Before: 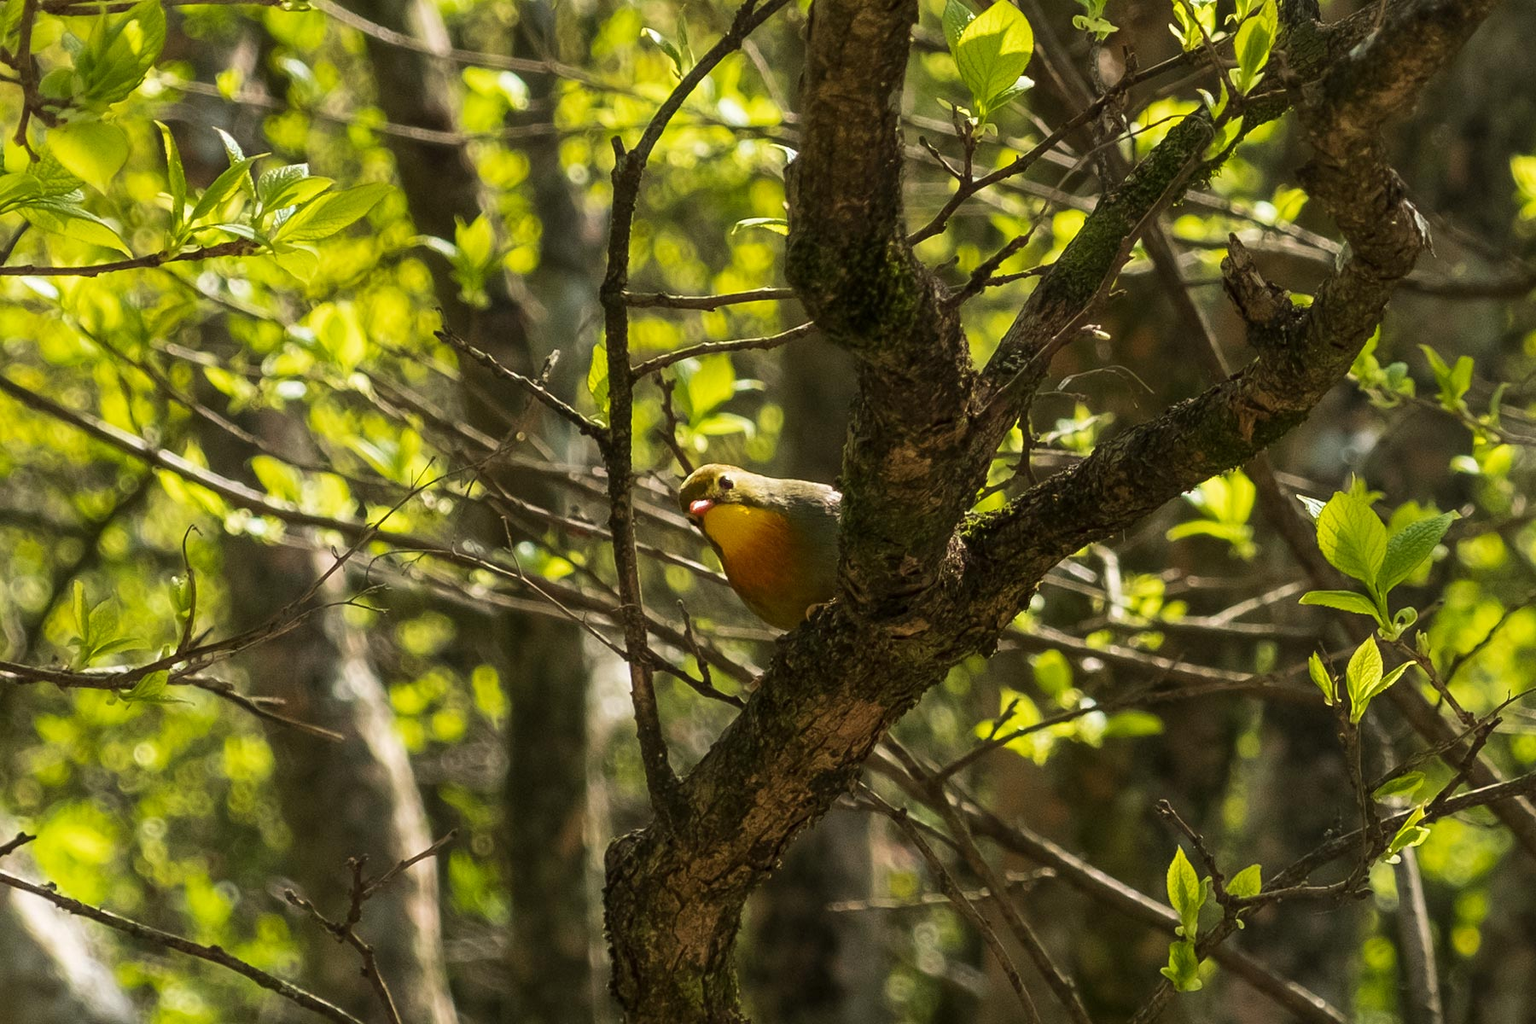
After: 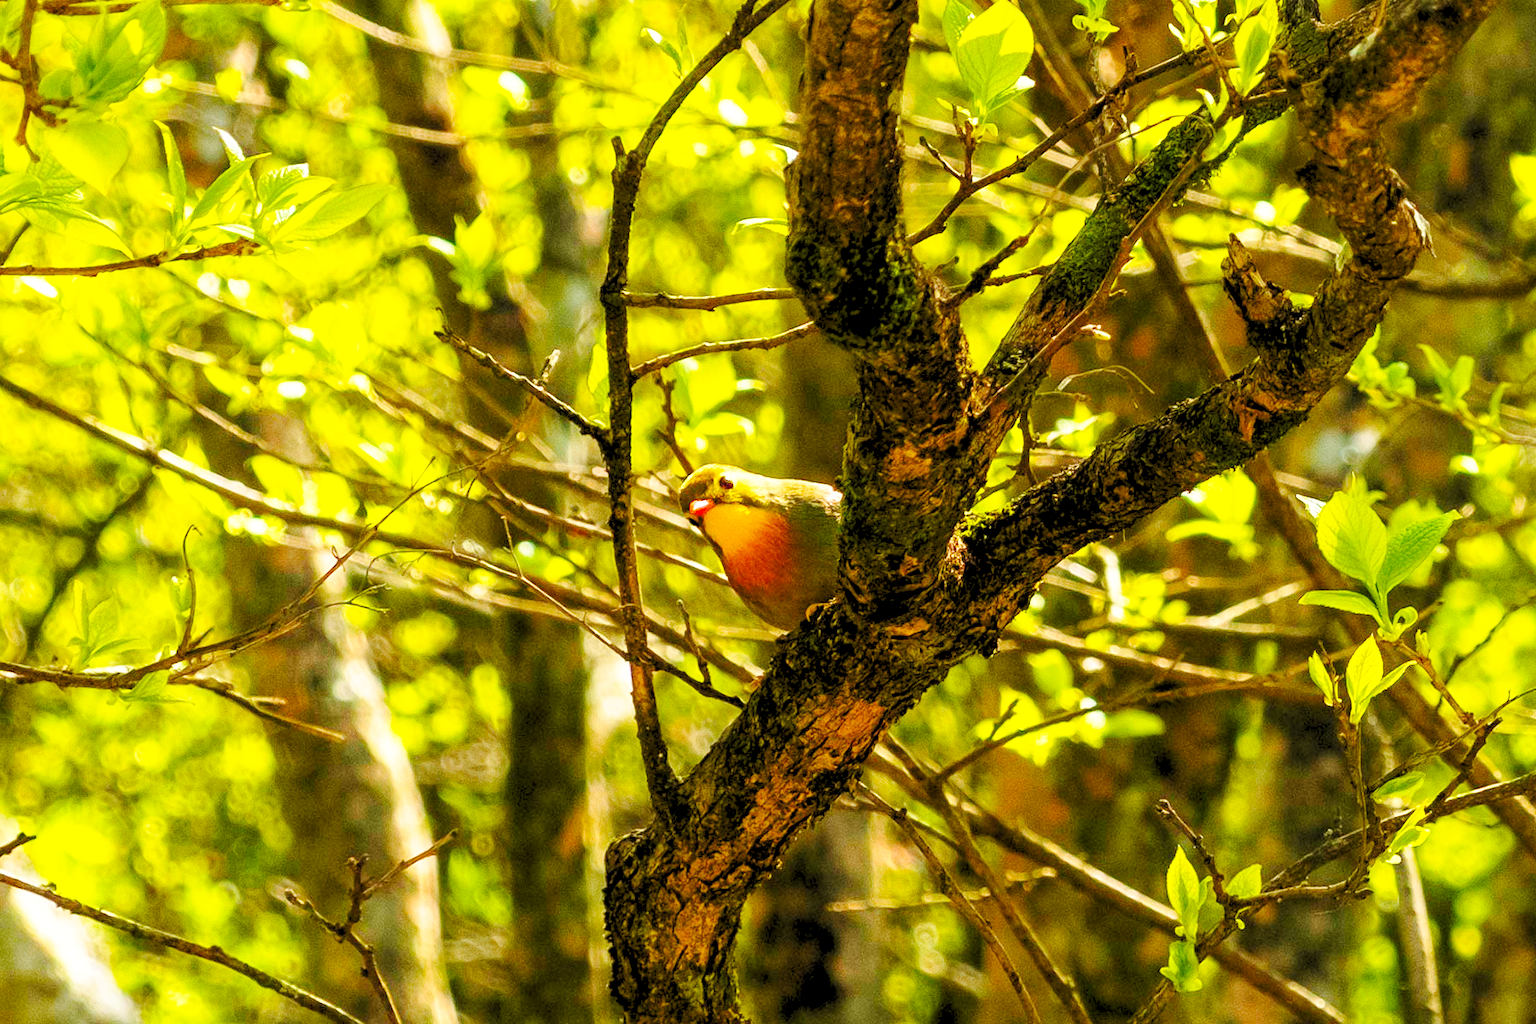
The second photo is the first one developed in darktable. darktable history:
color balance rgb: linear chroma grading › global chroma 15%, perceptual saturation grading › global saturation 30%
base curve: curves: ch0 [(0, 0) (0.028, 0.03) (0.121, 0.232) (0.46, 0.748) (0.859, 0.968) (1, 1)], preserve colors none
levels: levels [0.072, 0.414, 0.976]
